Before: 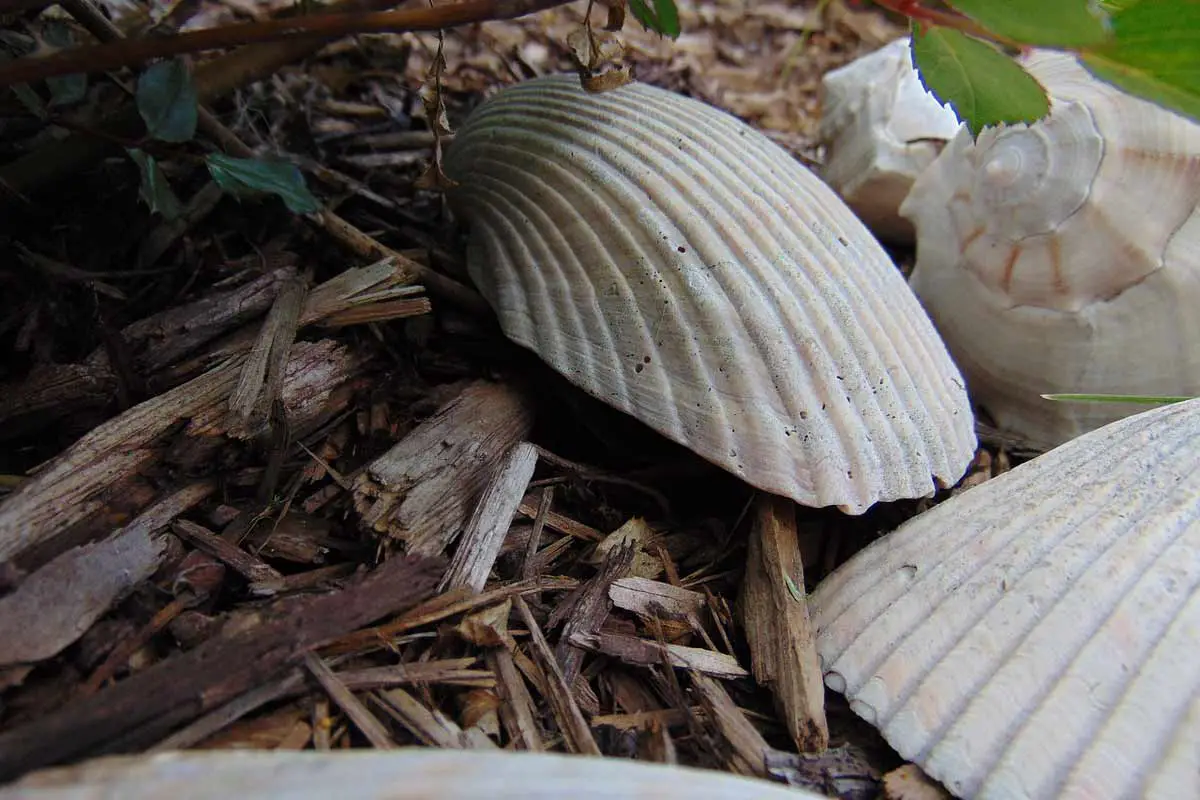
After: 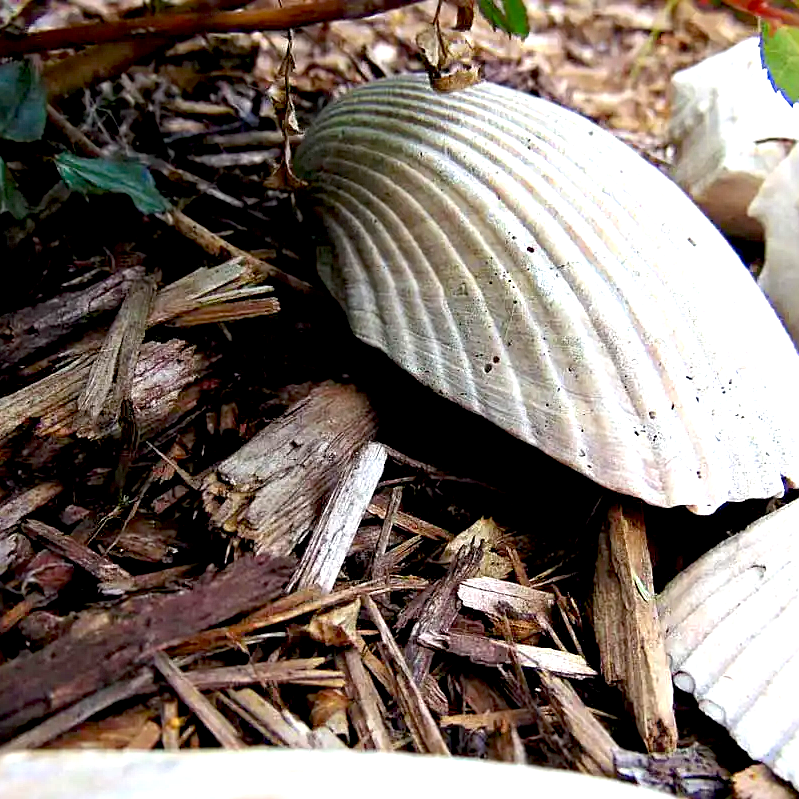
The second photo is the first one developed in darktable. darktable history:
sharpen: radius 2.167, amount 0.381, threshold 0
crop and rotate: left 12.648%, right 20.685%
exposure: black level correction 0.009, exposure 1.425 EV, compensate highlight preservation false
